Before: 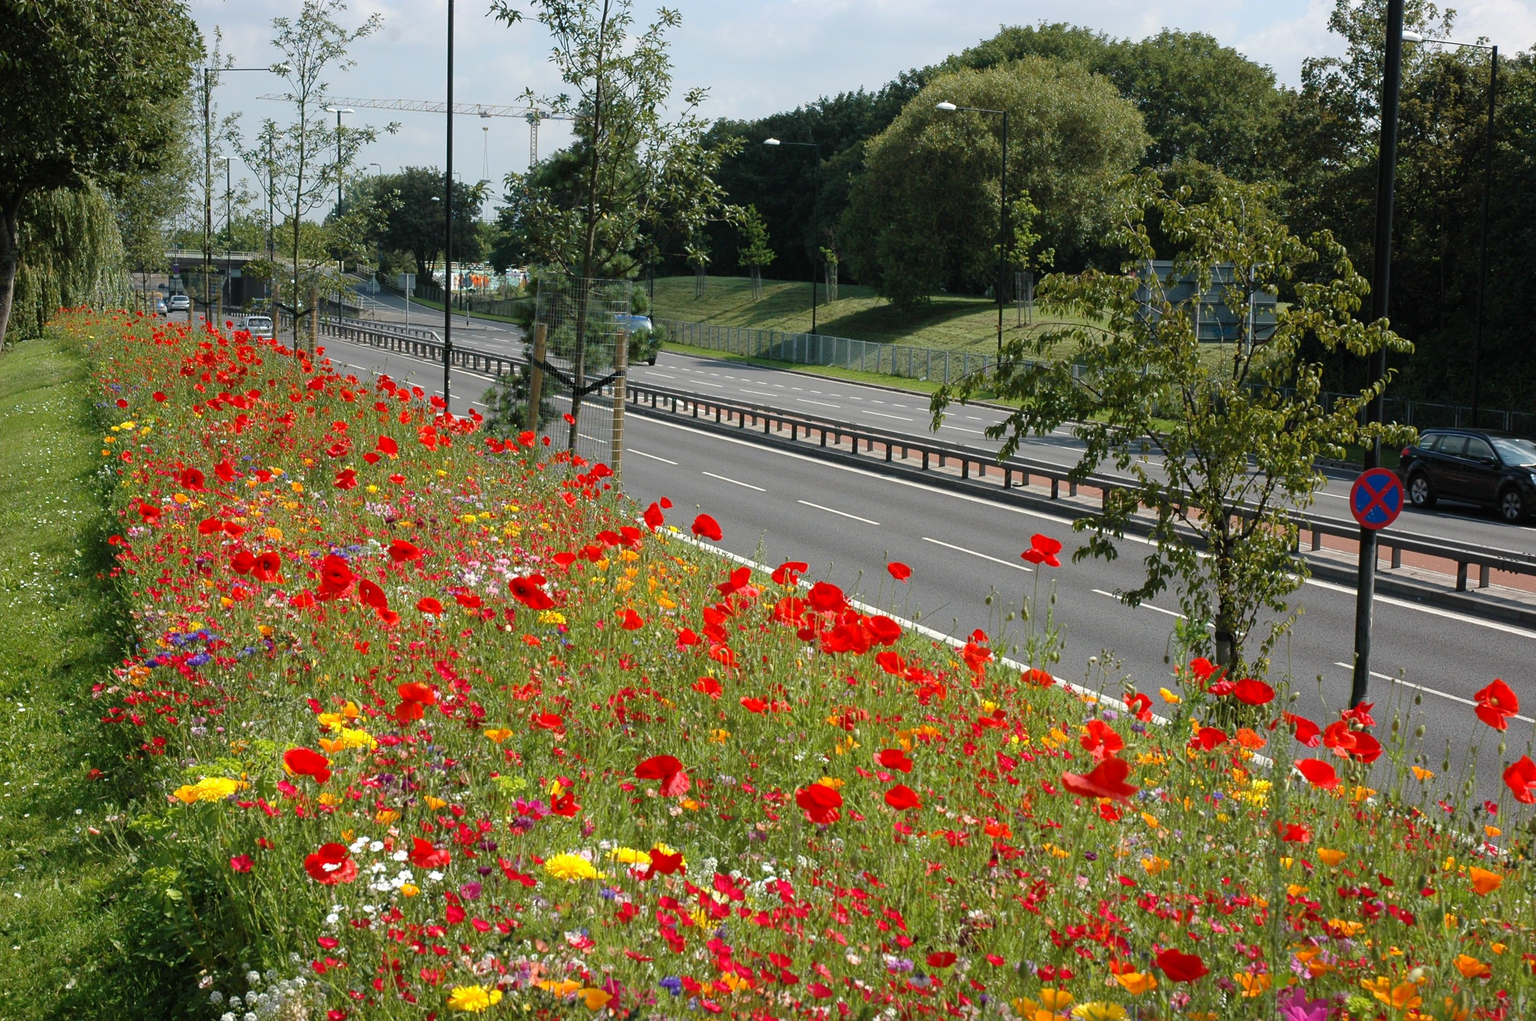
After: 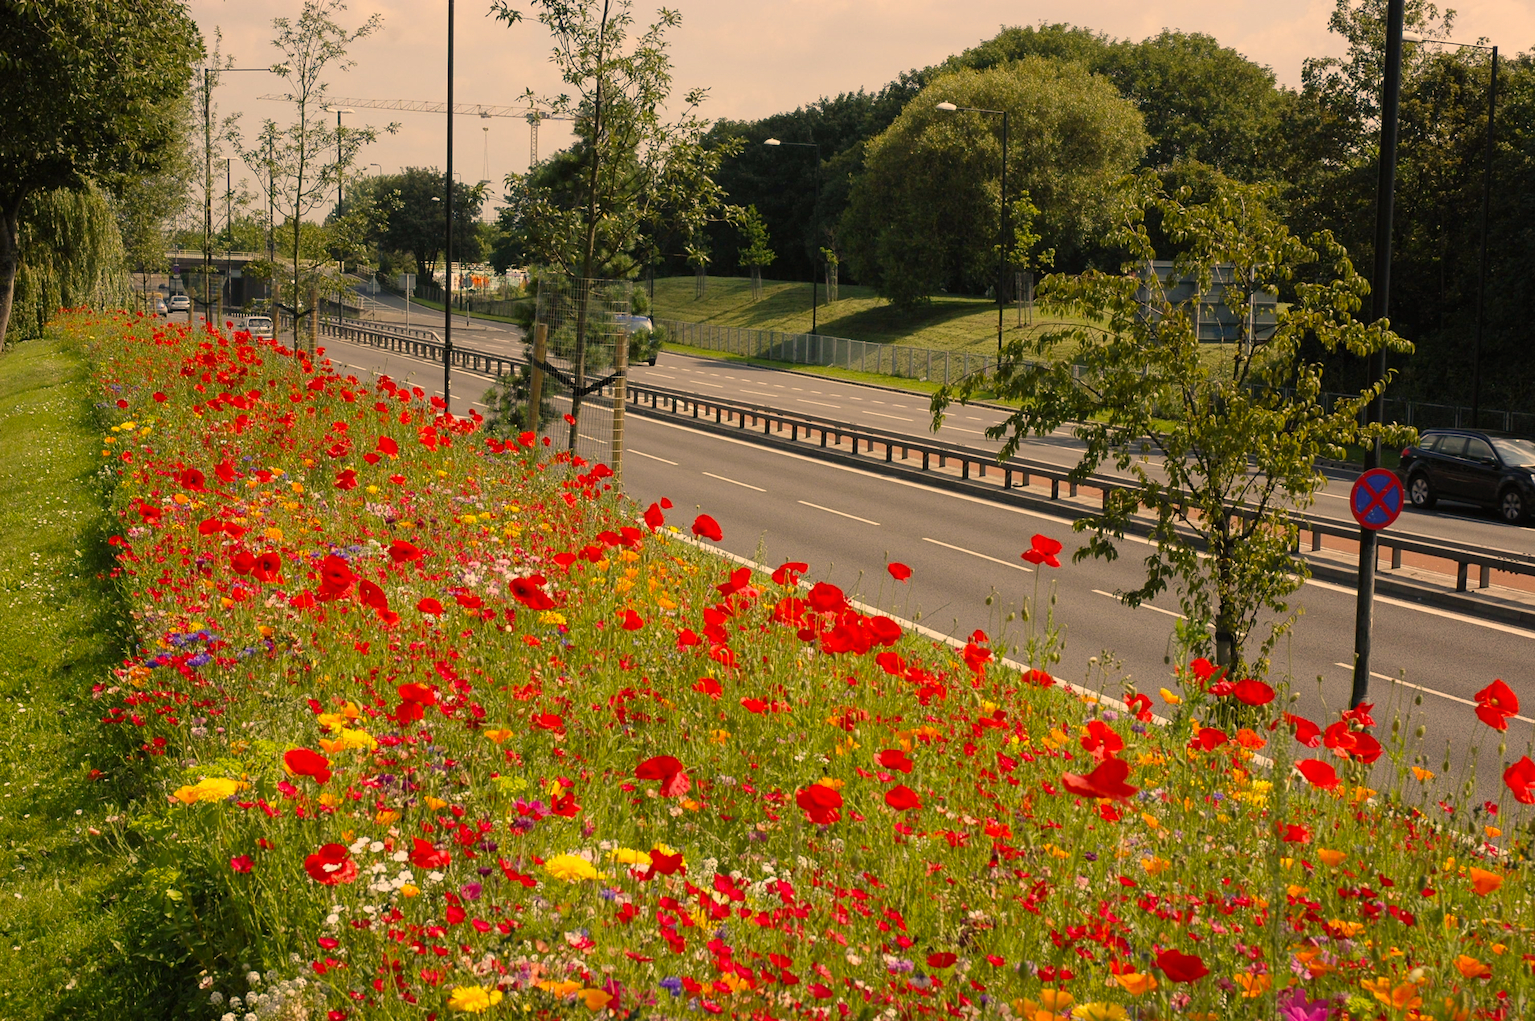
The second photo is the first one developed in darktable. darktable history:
color correction: highlights a* 15, highlights b* 31.55
sigmoid: contrast 1.22, skew 0.65
